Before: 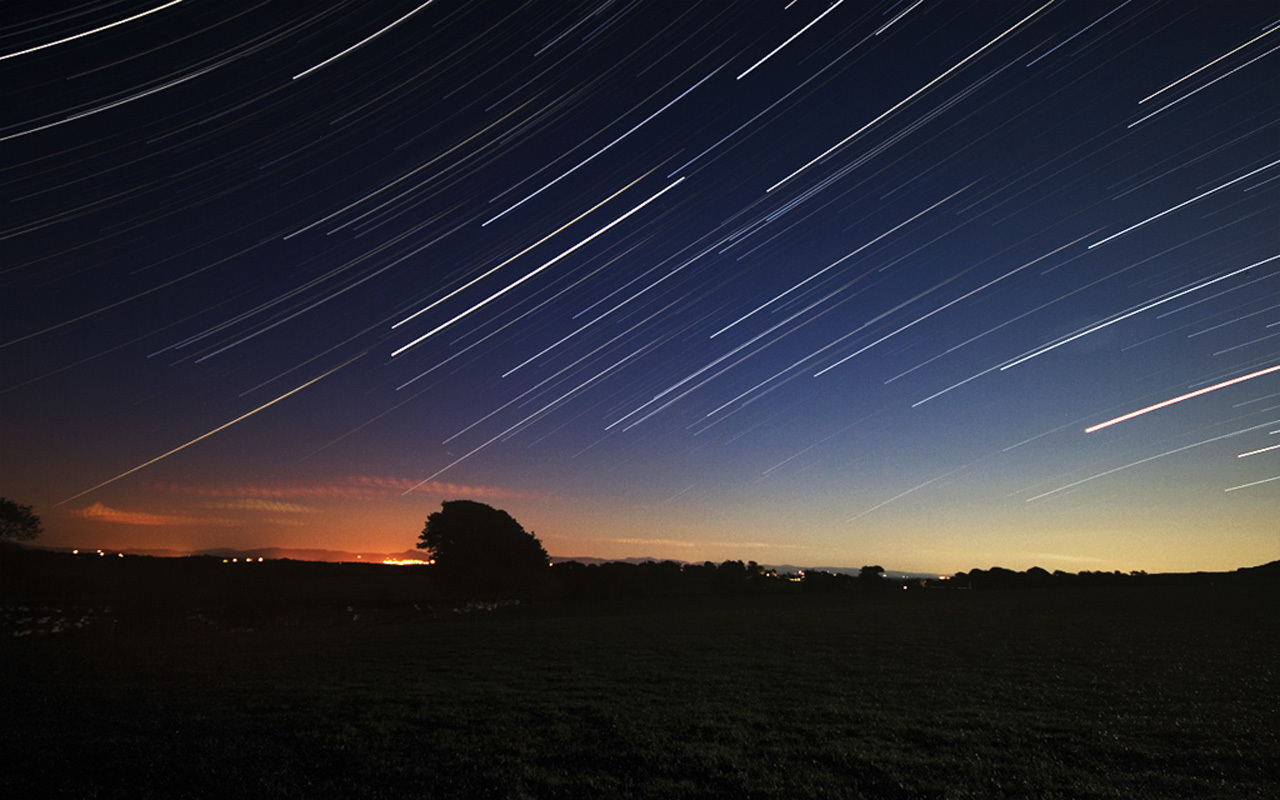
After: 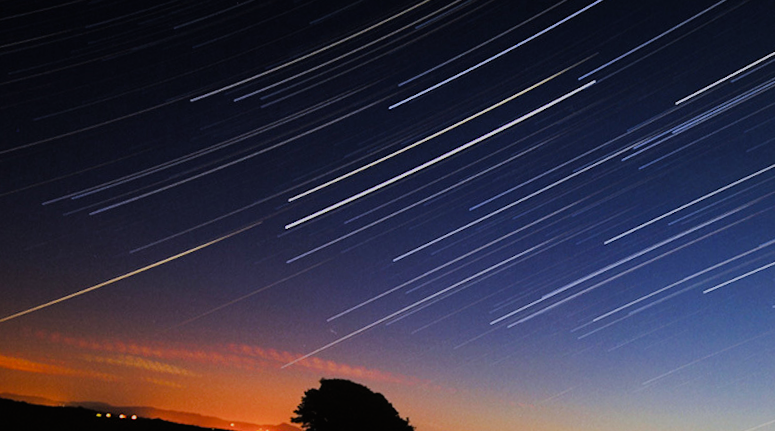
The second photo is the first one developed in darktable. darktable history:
color balance rgb: highlights gain › luminance 16.704%, highlights gain › chroma 2.898%, highlights gain › hue 263.11°, global offset › luminance 0.473%, perceptual saturation grading › global saturation 40.035%
exposure: exposure 0.27 EV, compensate exposure bias true, compensate highlight preservation false
crop and rotate: angle -5.96°, left 2.14%, top 6.856%, right 27.488%, bottom 30.517%
filmic rgb: black relative exposure -6.12 EV, white relative exposure 6.94 EV, hardness 2.25
